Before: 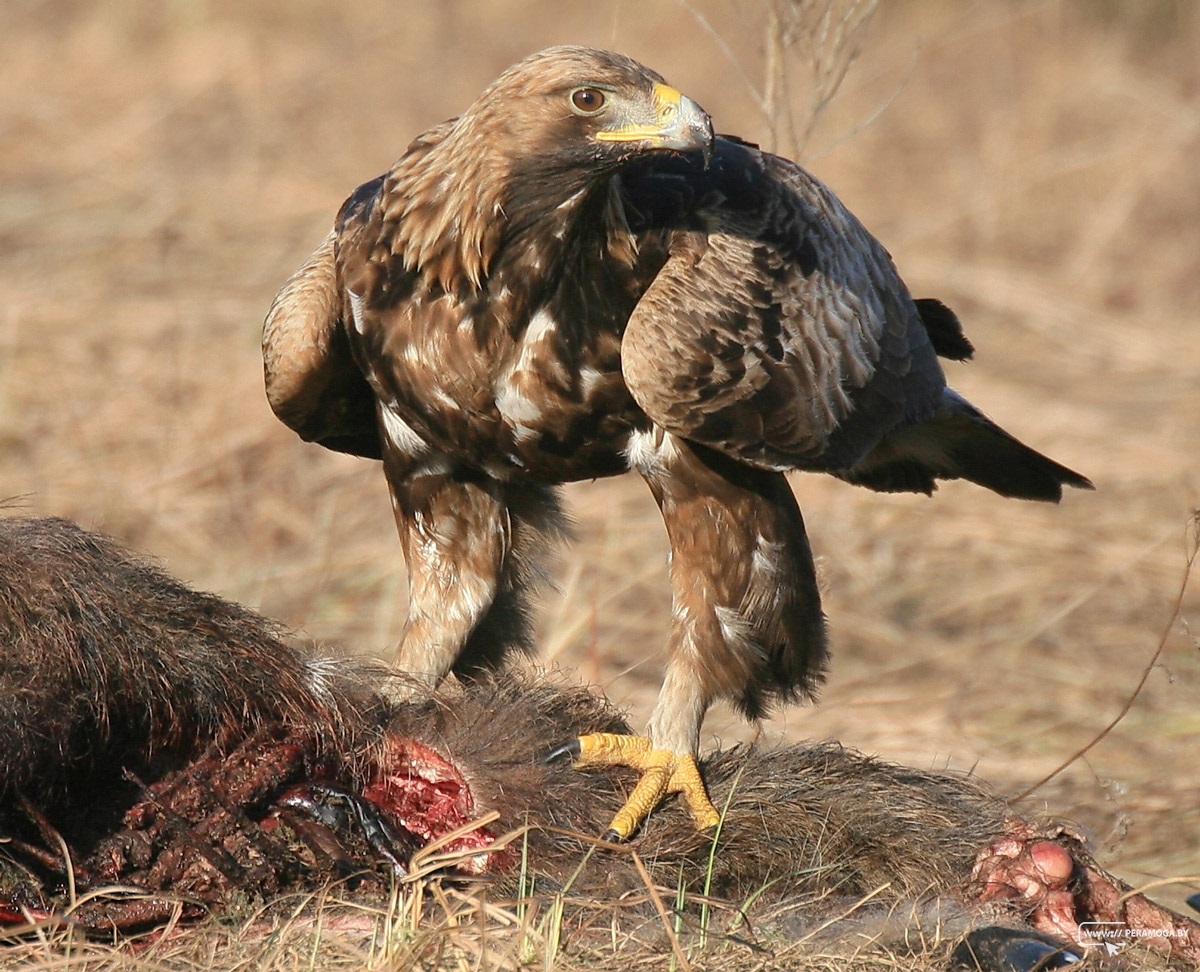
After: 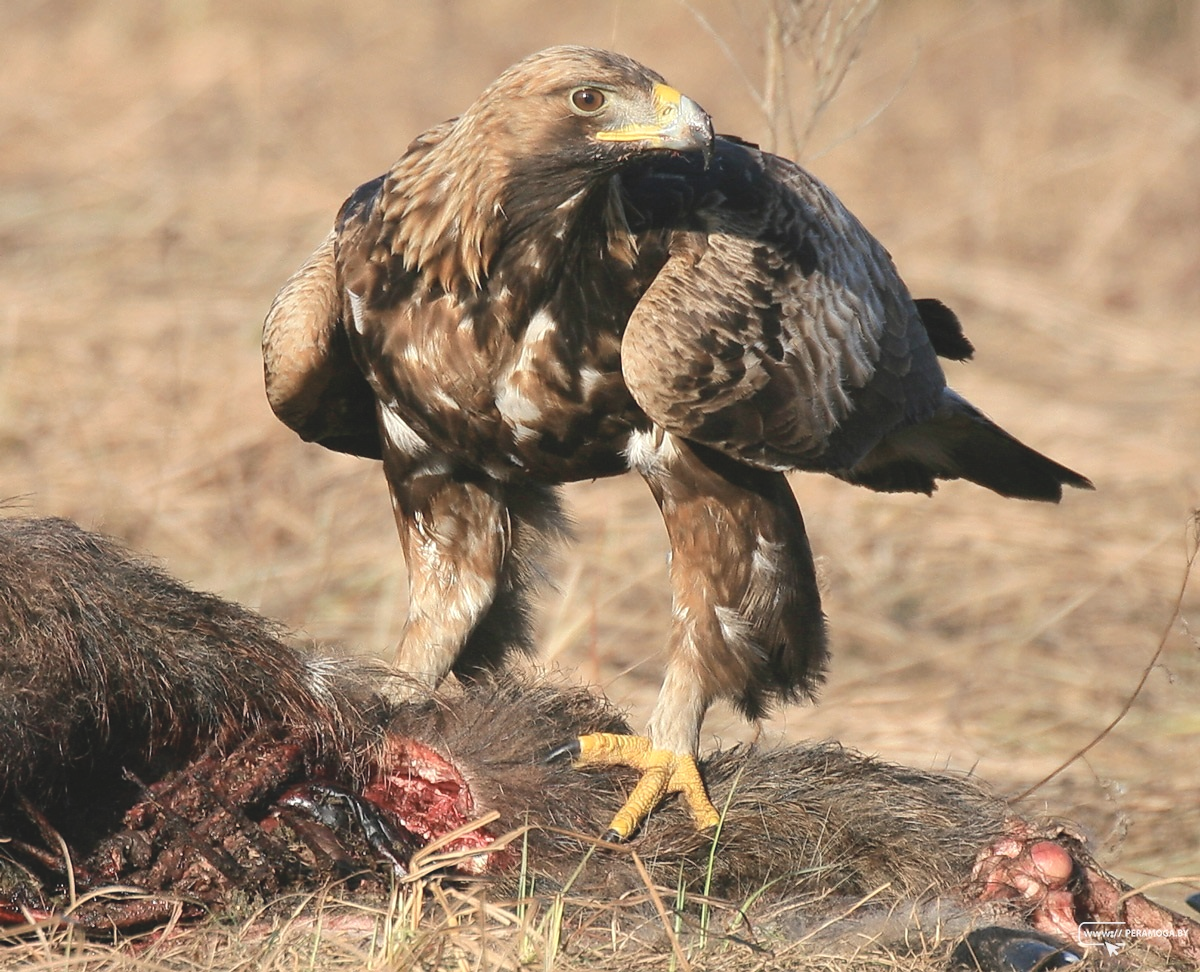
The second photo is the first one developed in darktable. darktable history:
contrast brightness saturation: contrast -0.15, brightness 0.05, saturation -0.12
tone equalizer: -8 EV -0.417 EV, -7 EV -0.389 EV, -6 EV -0.333 EV, -5 EV -0.222 EV, -3 EV 0.222 EV, -2 EV 0.333 EV, -1 EV 0.389 EV, +0 EV 0.417 EV, edges refinement/feathering 500, mask exposure compensation -1.57 EV, preserve details no
